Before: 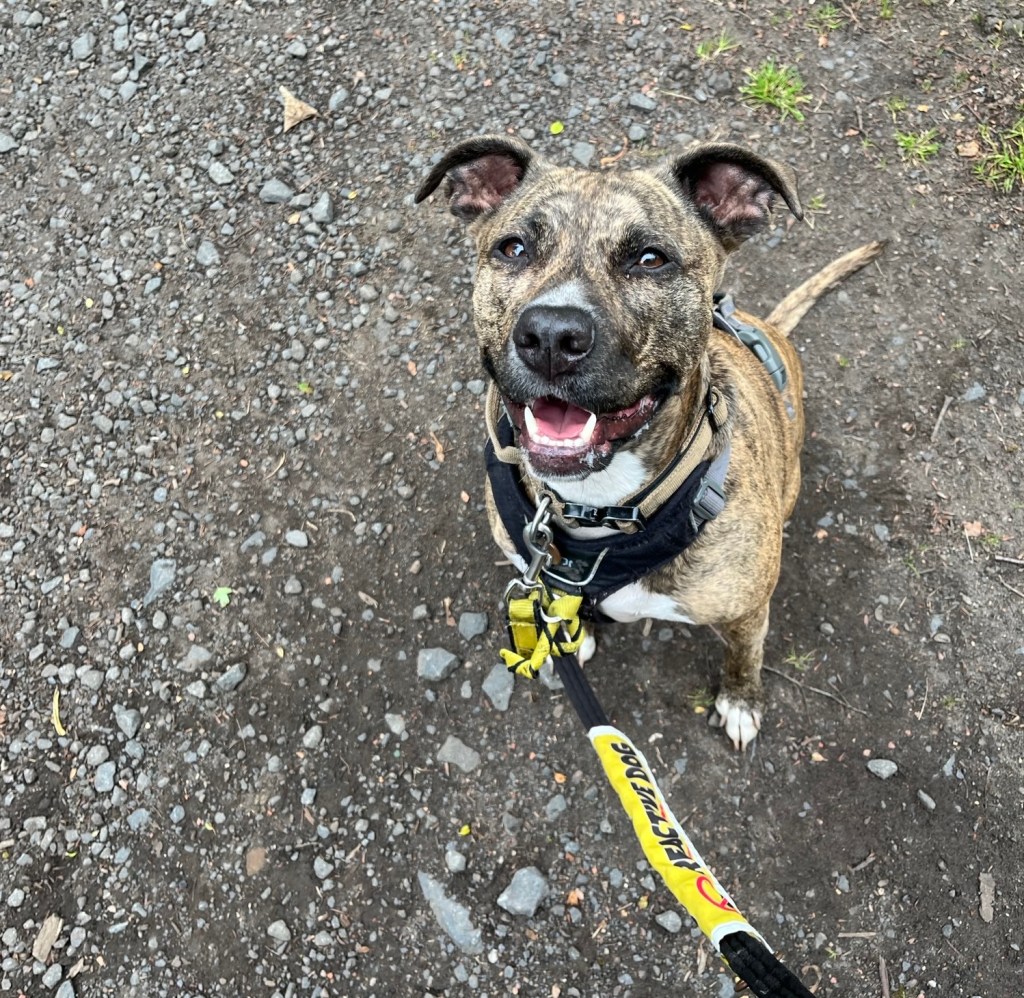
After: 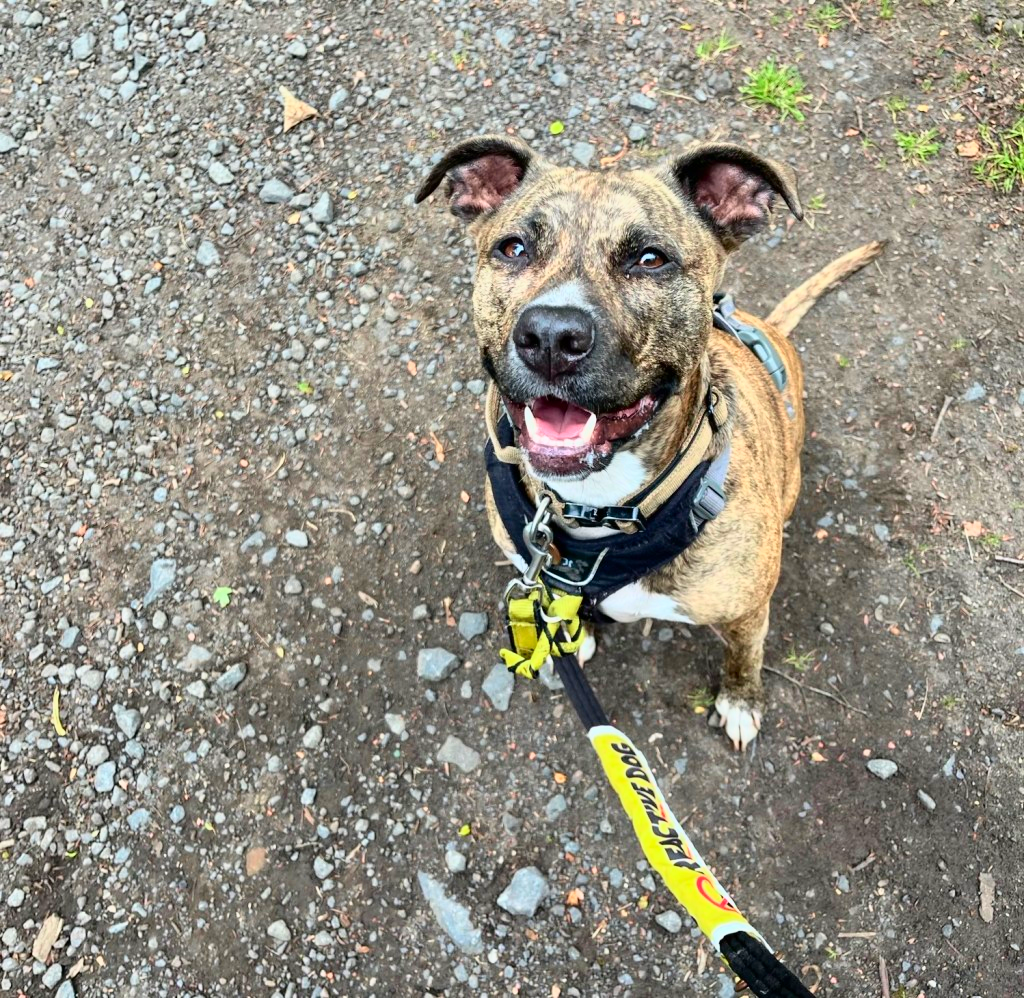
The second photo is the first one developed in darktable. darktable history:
tone curve: curves: ch0 [(0, 0) (0.091, 0.077) (0.389, 0.458) (0.745, 0.82) (0.844, 0.908) (0.909, 0.942) (1, 0.973)]; ch1 [(0, 0) (0.437, 0.404) (0.5, 0.5) (0.529, 0.556) (0.58, 0.603) (0.616, 0.649) (1, 1)]; ch2 [(0, 0) (0.442, 0.415) (0.5, 0.5) (0.535, 0.557) (0.585, 0.62) (1, 1)], color space Lab, independent channels, preserve colors none
